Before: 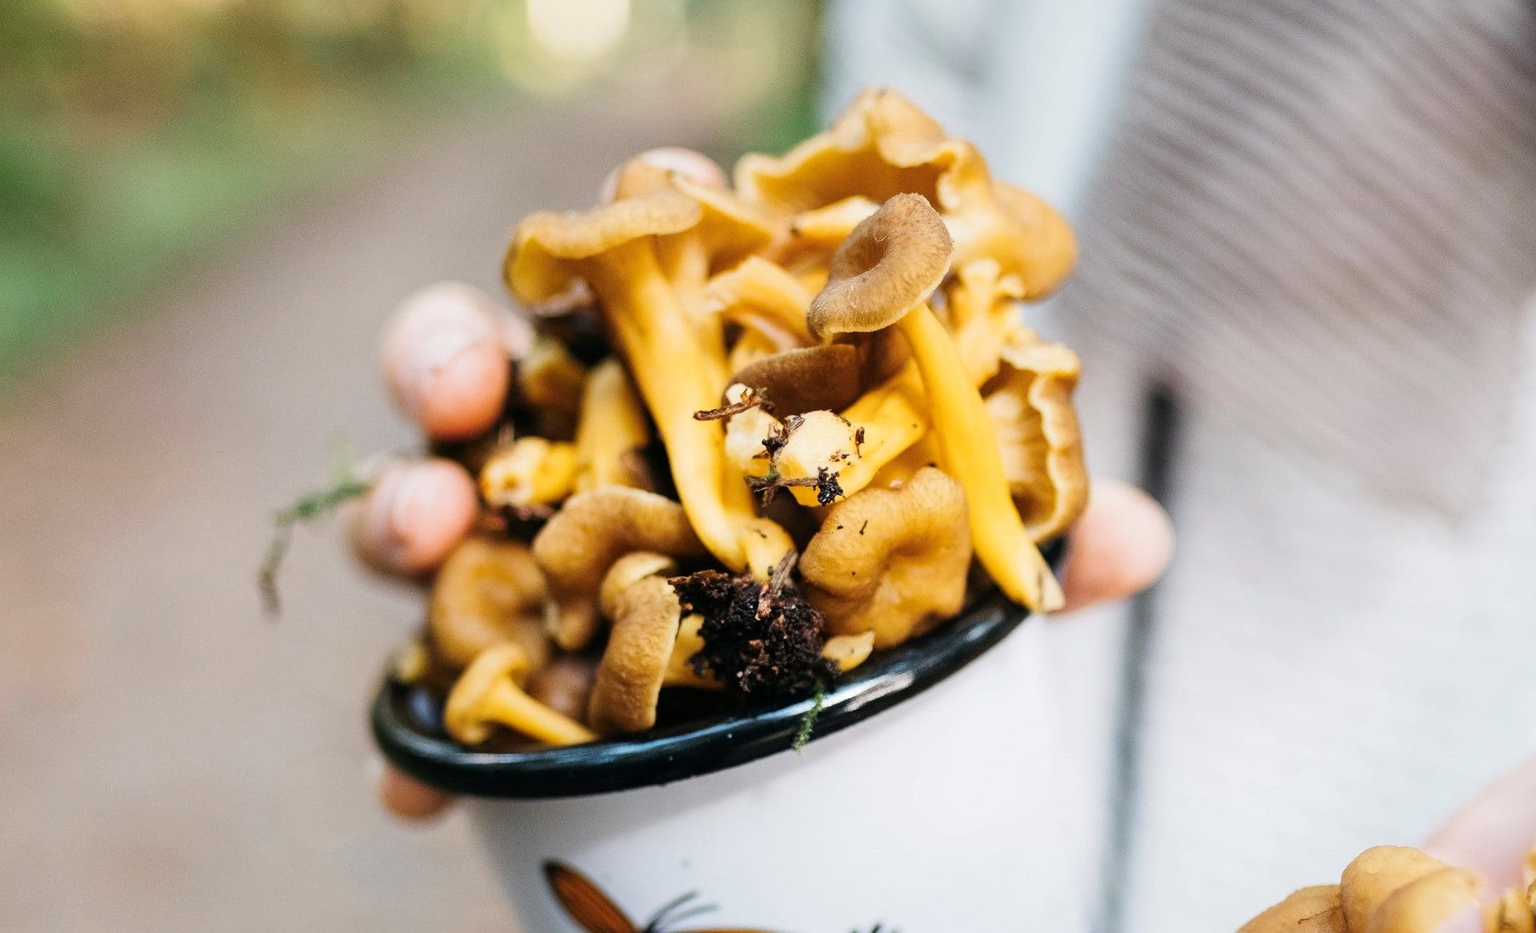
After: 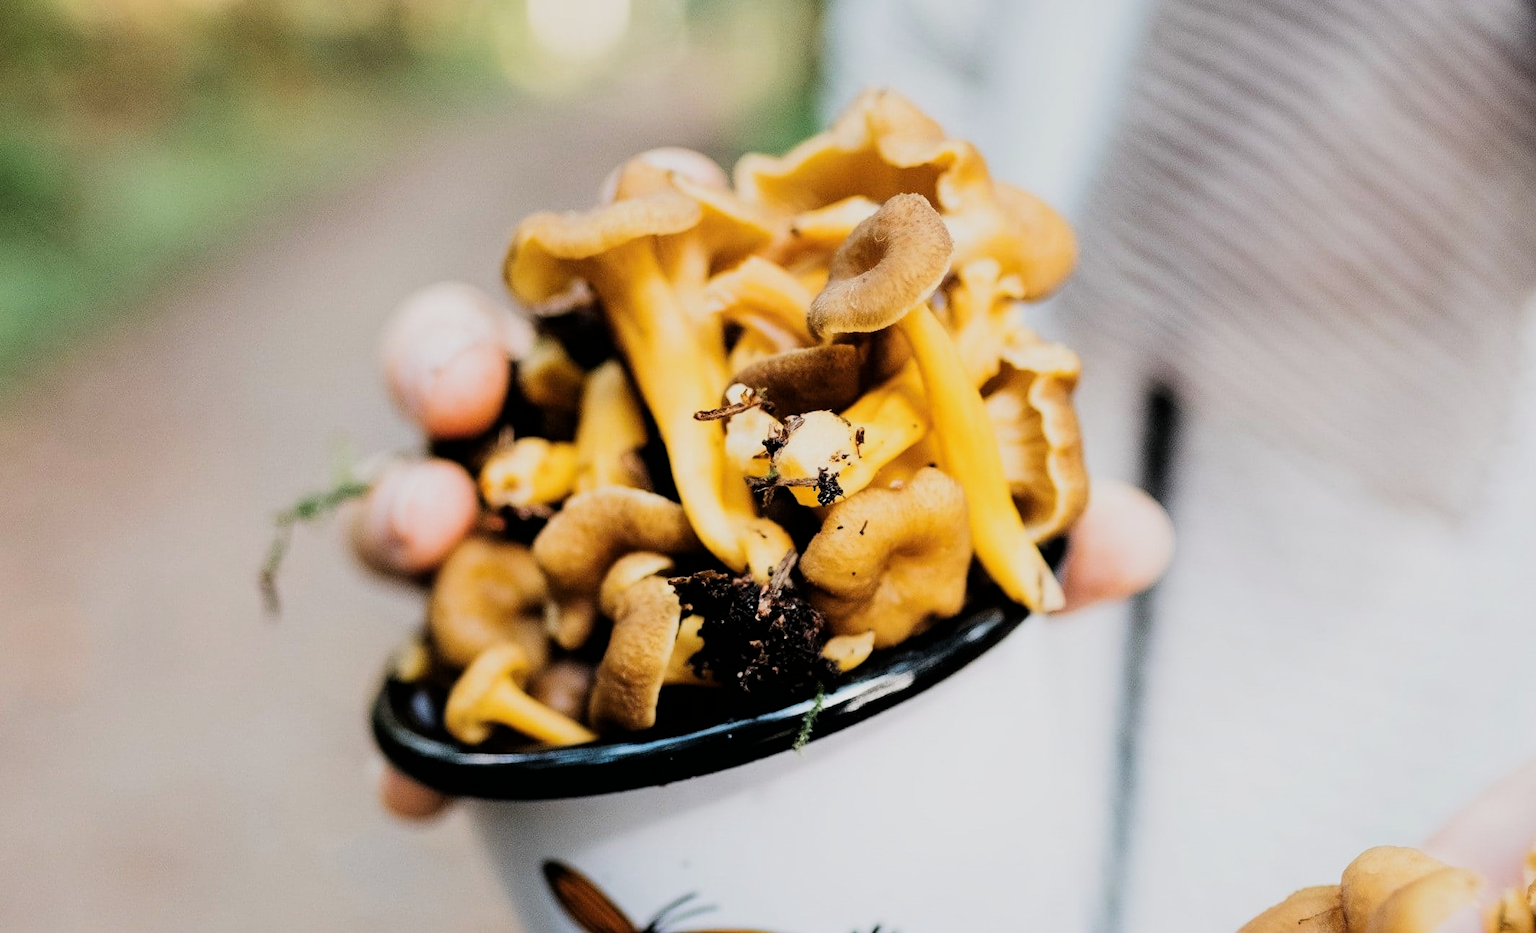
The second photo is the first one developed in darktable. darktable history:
filmic rgb: black relative exposure -5.13 EV, white relative exposure 4 EV, threshold 2.95 EV, hardness 2.89, contrast 1.298, highlights saturation mix -29.48%, enable highlight reconstruction true
